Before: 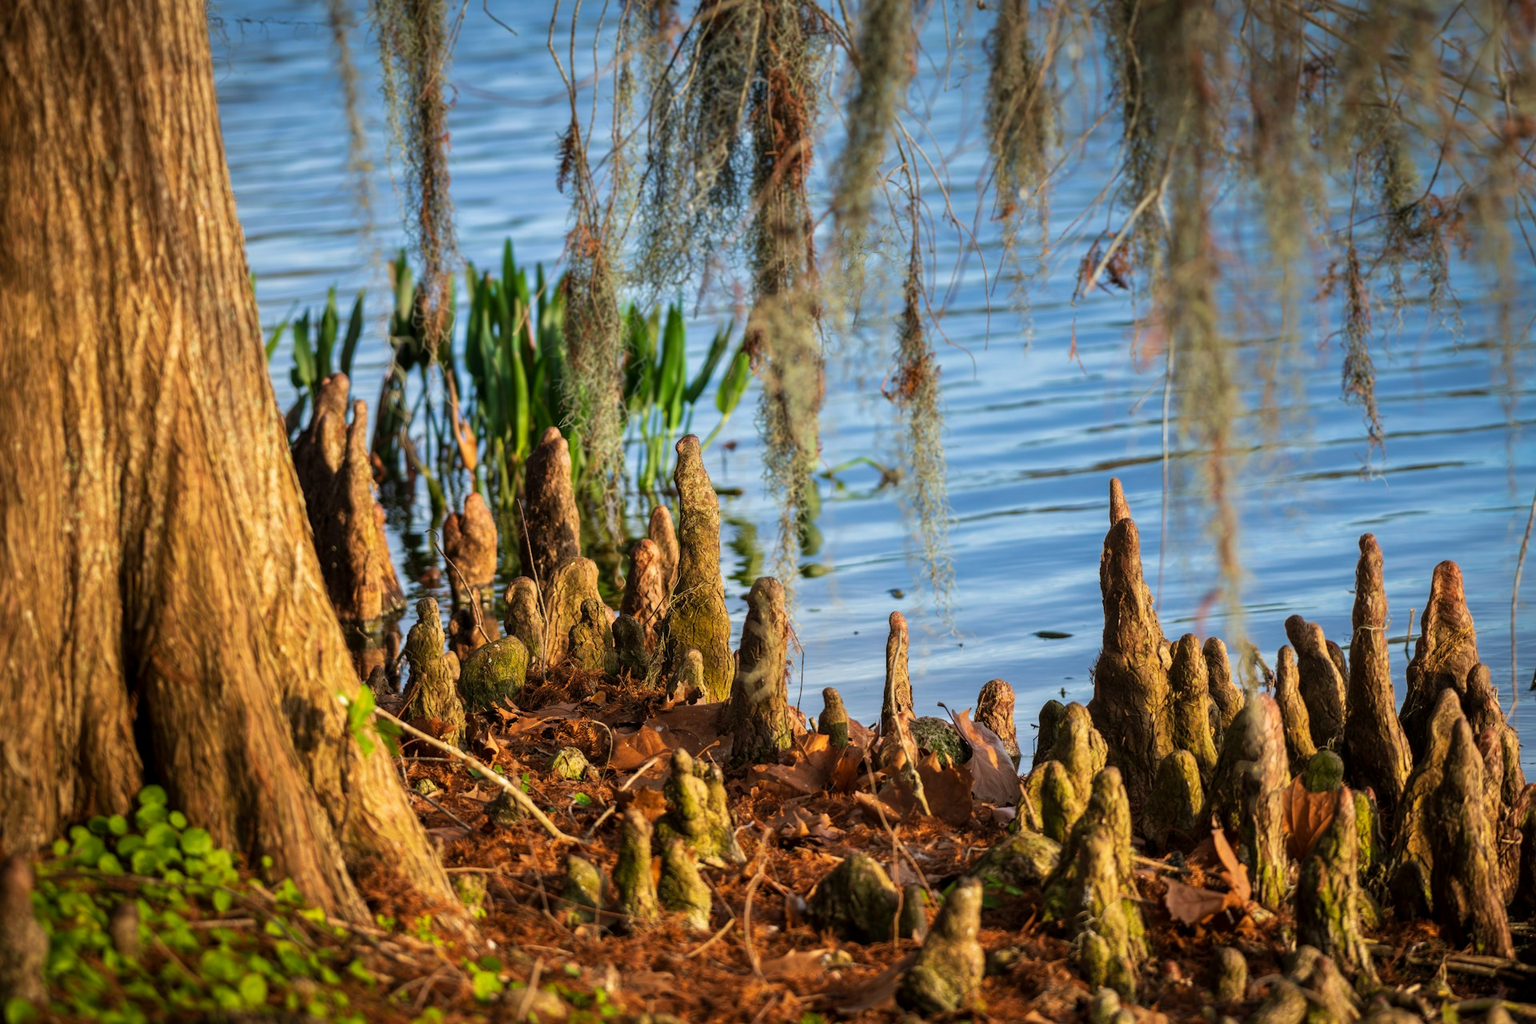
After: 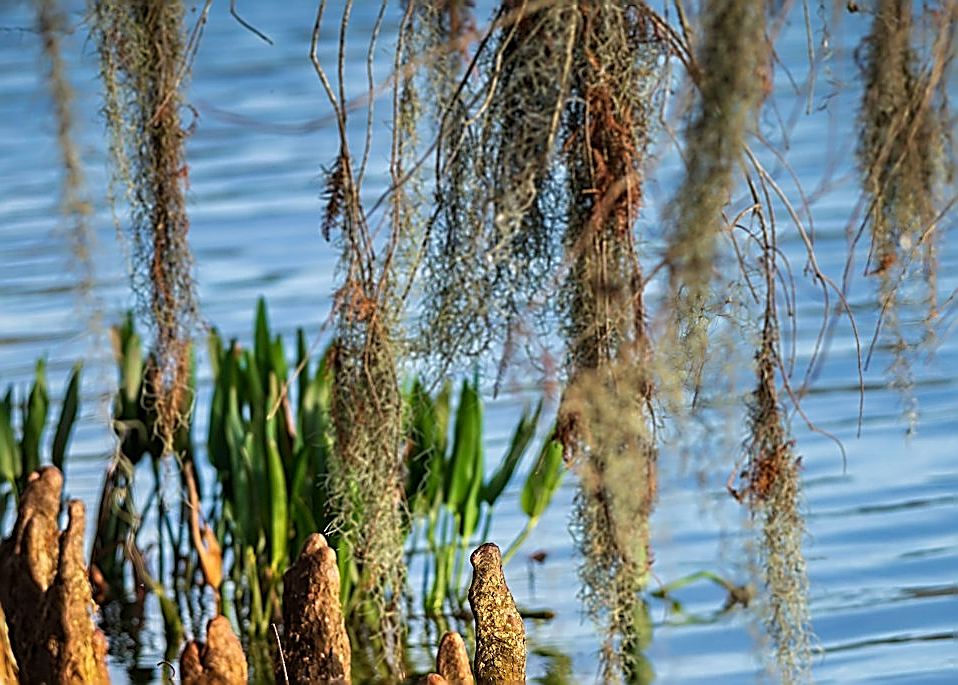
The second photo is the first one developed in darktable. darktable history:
sharpen: amount 1.987
crop: left 19.501%, right 30.581%, bottom 46.41%
